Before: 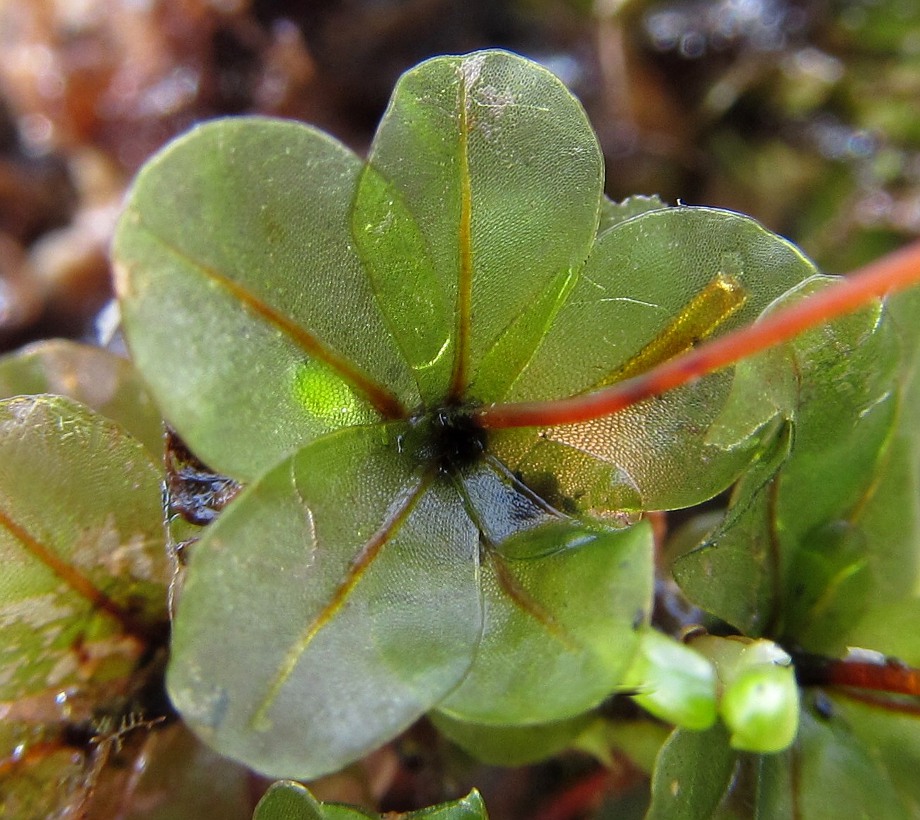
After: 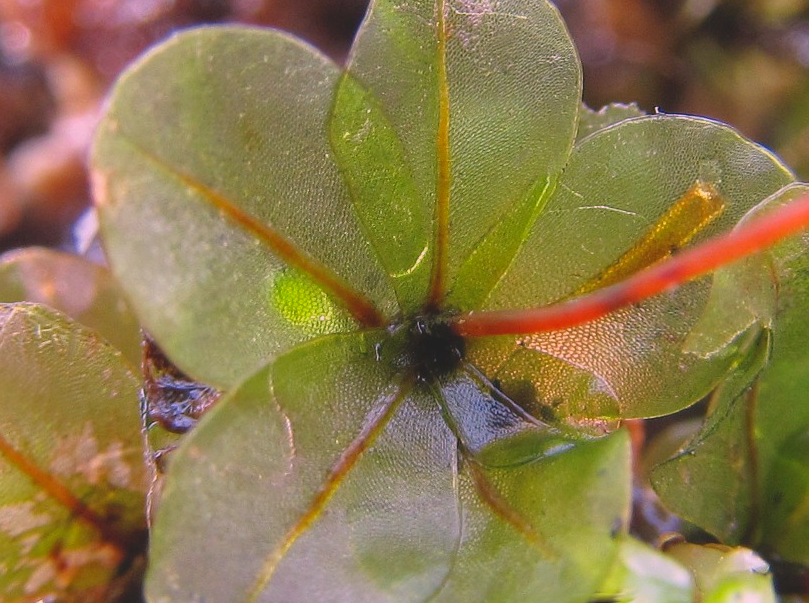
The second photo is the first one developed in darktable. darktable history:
local contrast: highlights 100%, shadows 100%, detail 120%, midtone range 0.2
crop and rotate: left 2.425%, top 11.305%, right 9.6%, bottom 15.08%
contrast brightness saturation: contrast -0.28
white balance: red 1.188, blue 1.11
